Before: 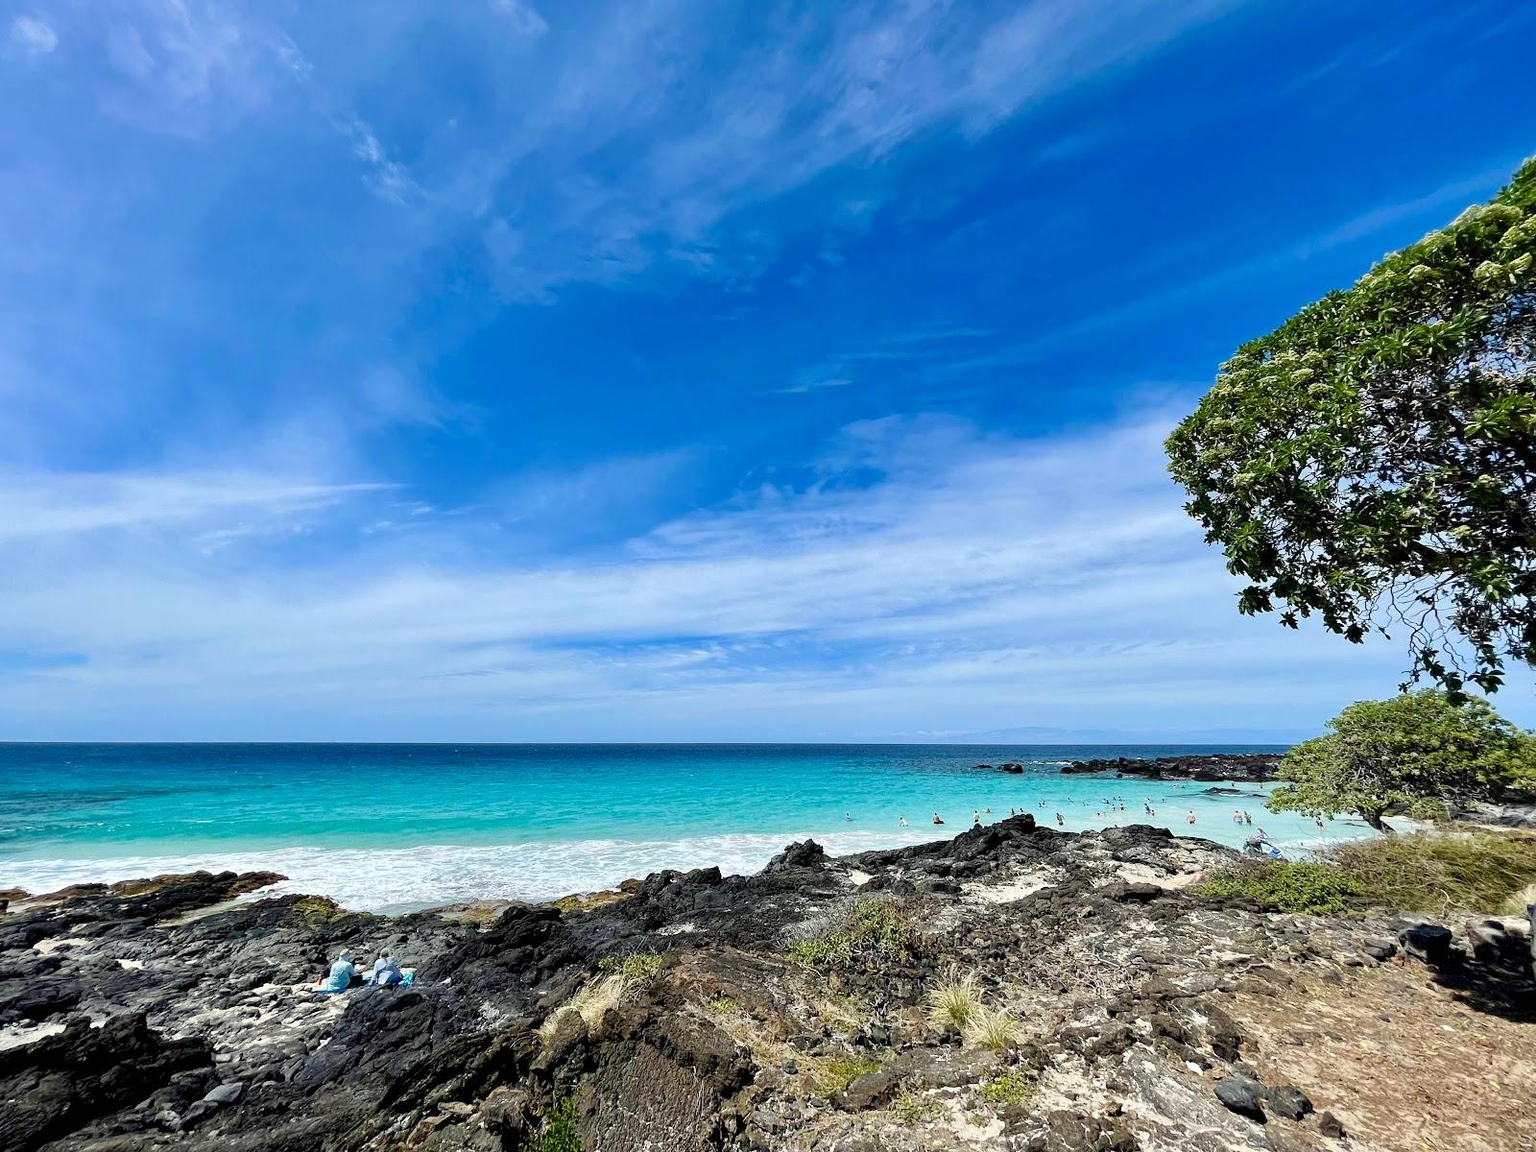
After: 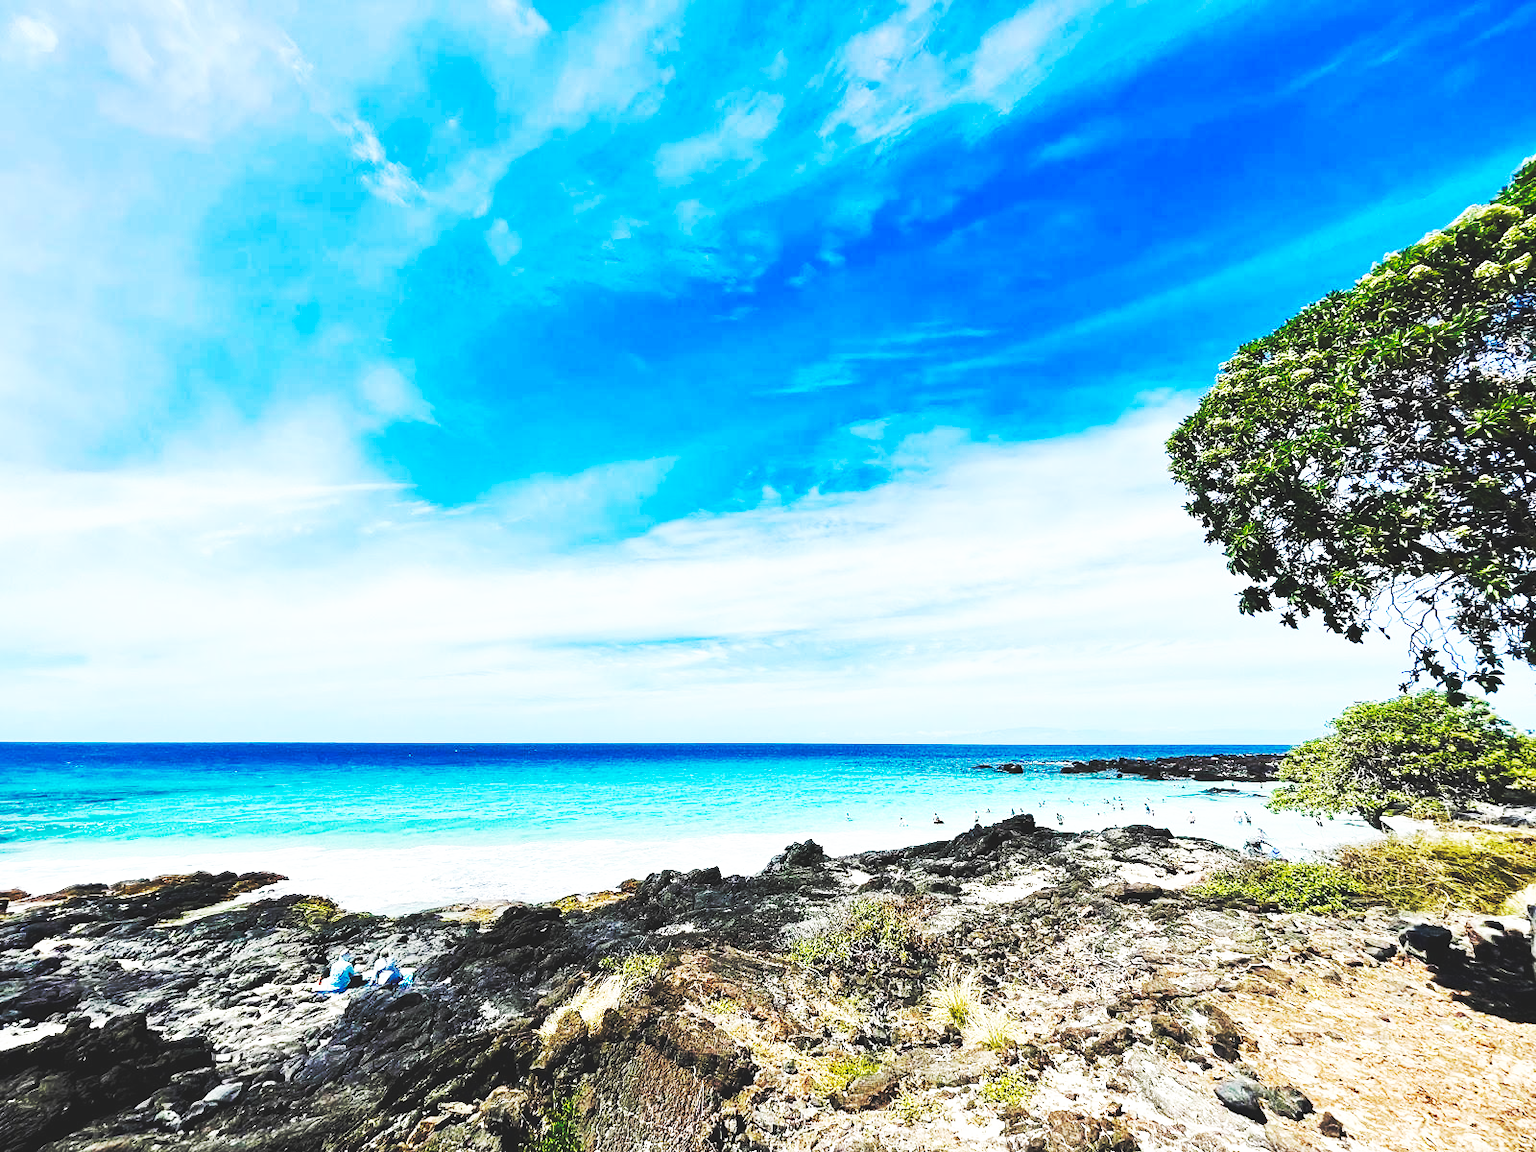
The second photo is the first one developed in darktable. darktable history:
base curve: curves: ch0 [(0, 0.015) (0.085, 0.116) (0.134, 0.298) (0.19, 0.545) (0.296, 0.764) (0.599, 0.982) (1, 1)], preserve colors none
